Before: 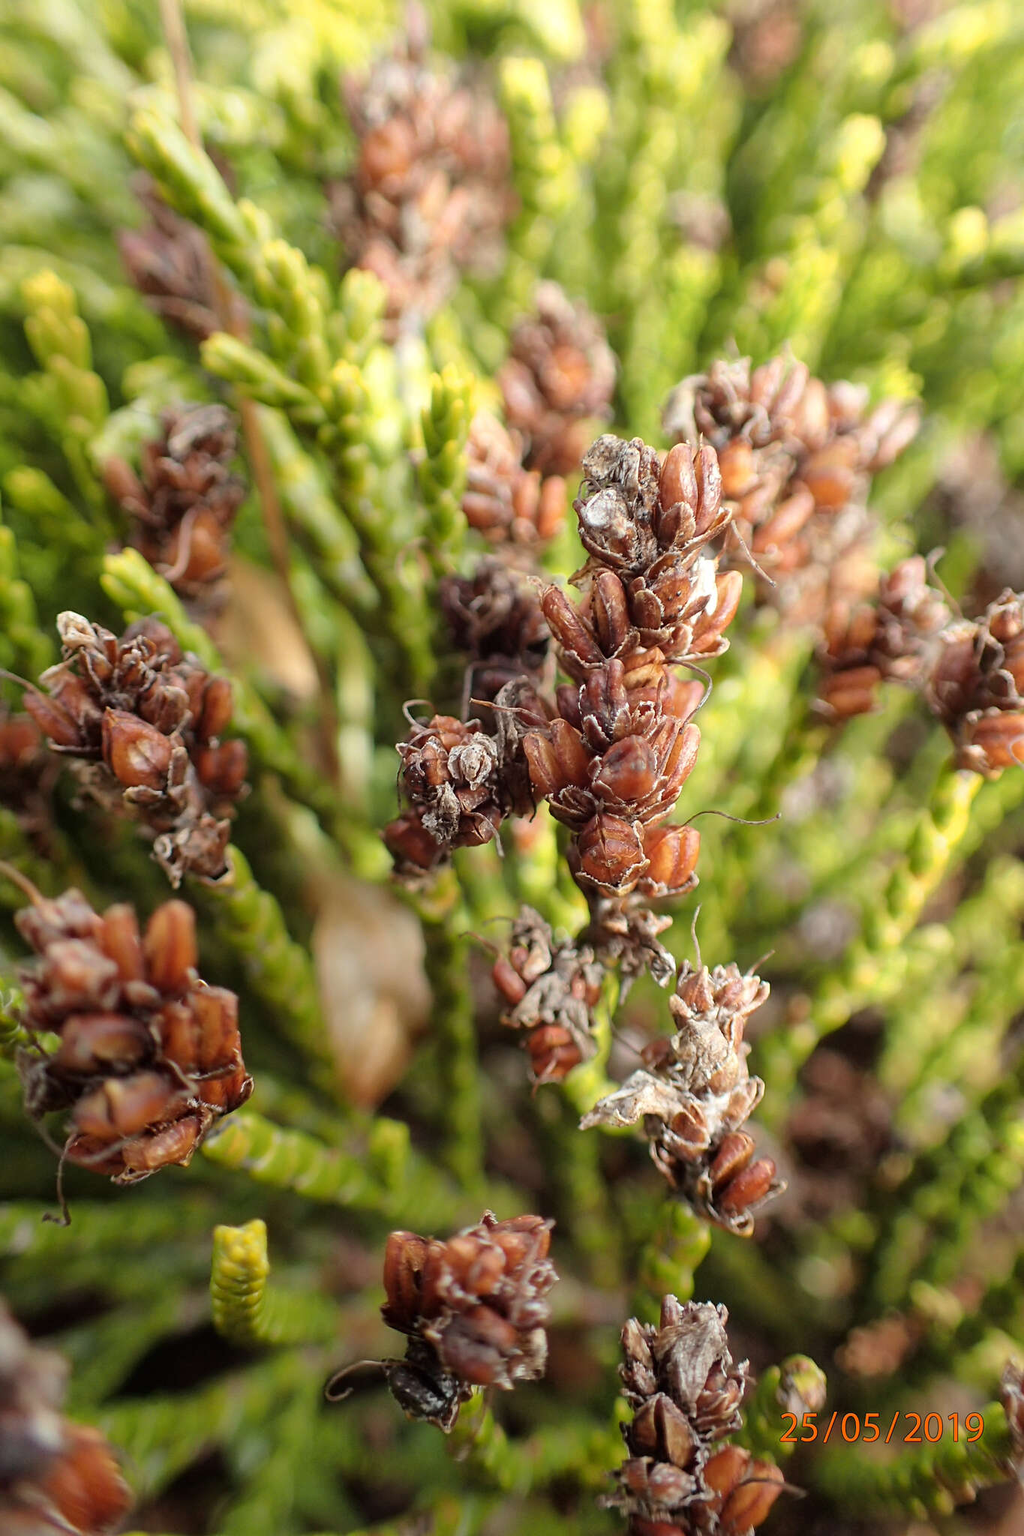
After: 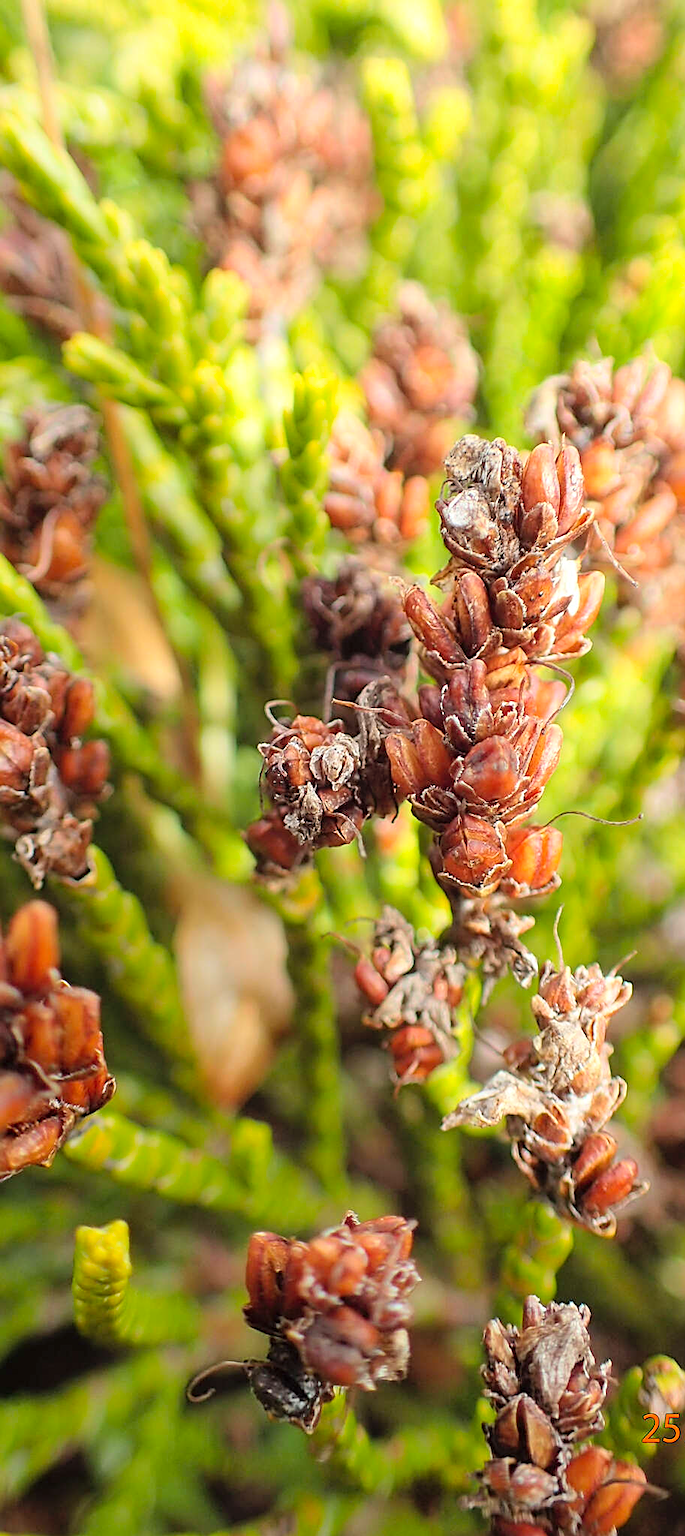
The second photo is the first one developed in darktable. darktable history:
shadows and highlights: shadows -28.94, highlights 30.33
crop and rotate: left 13.553%, right 19.465%
sharpen: amount 0.5
tone equalizer: edges refinement/feathering 500, mask exposure compensation -1.57 EV, preserve details no
contrast brightness saturation: contrast 0.066, brightness 0.17, saturation 0.396
